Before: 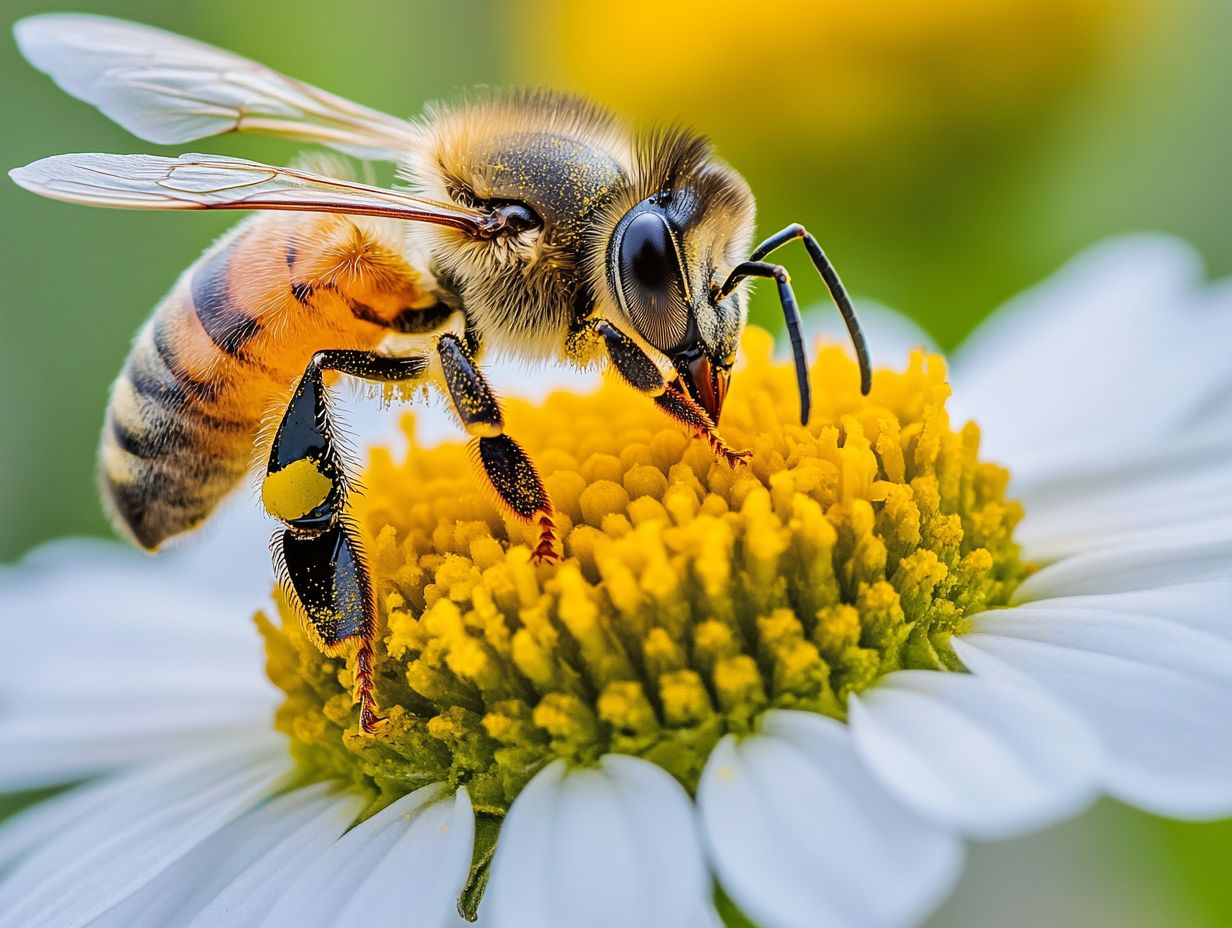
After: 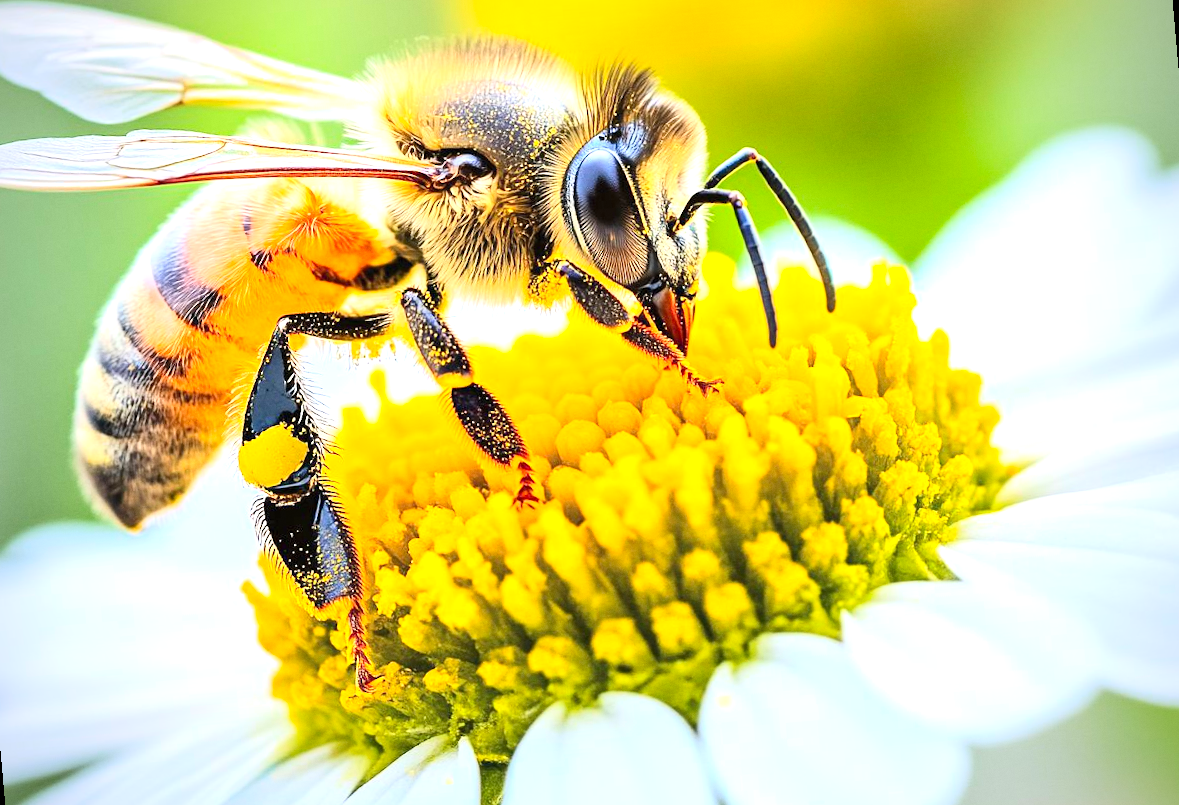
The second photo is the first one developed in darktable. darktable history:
exposure: exposure 0.999 EV, compensate highlight preservation false
grain: coarseness 0.09 ISO, strength 10%
rotate and perspective: rotation -5°, crop left 0.05, crop right 0.952, crop top 0.11, crop bottom 0.89
contrast brightness saturation: contrast 0.2, brightness 0.16, saturation 0.22
vignetting: fall-off radius 60.92%
